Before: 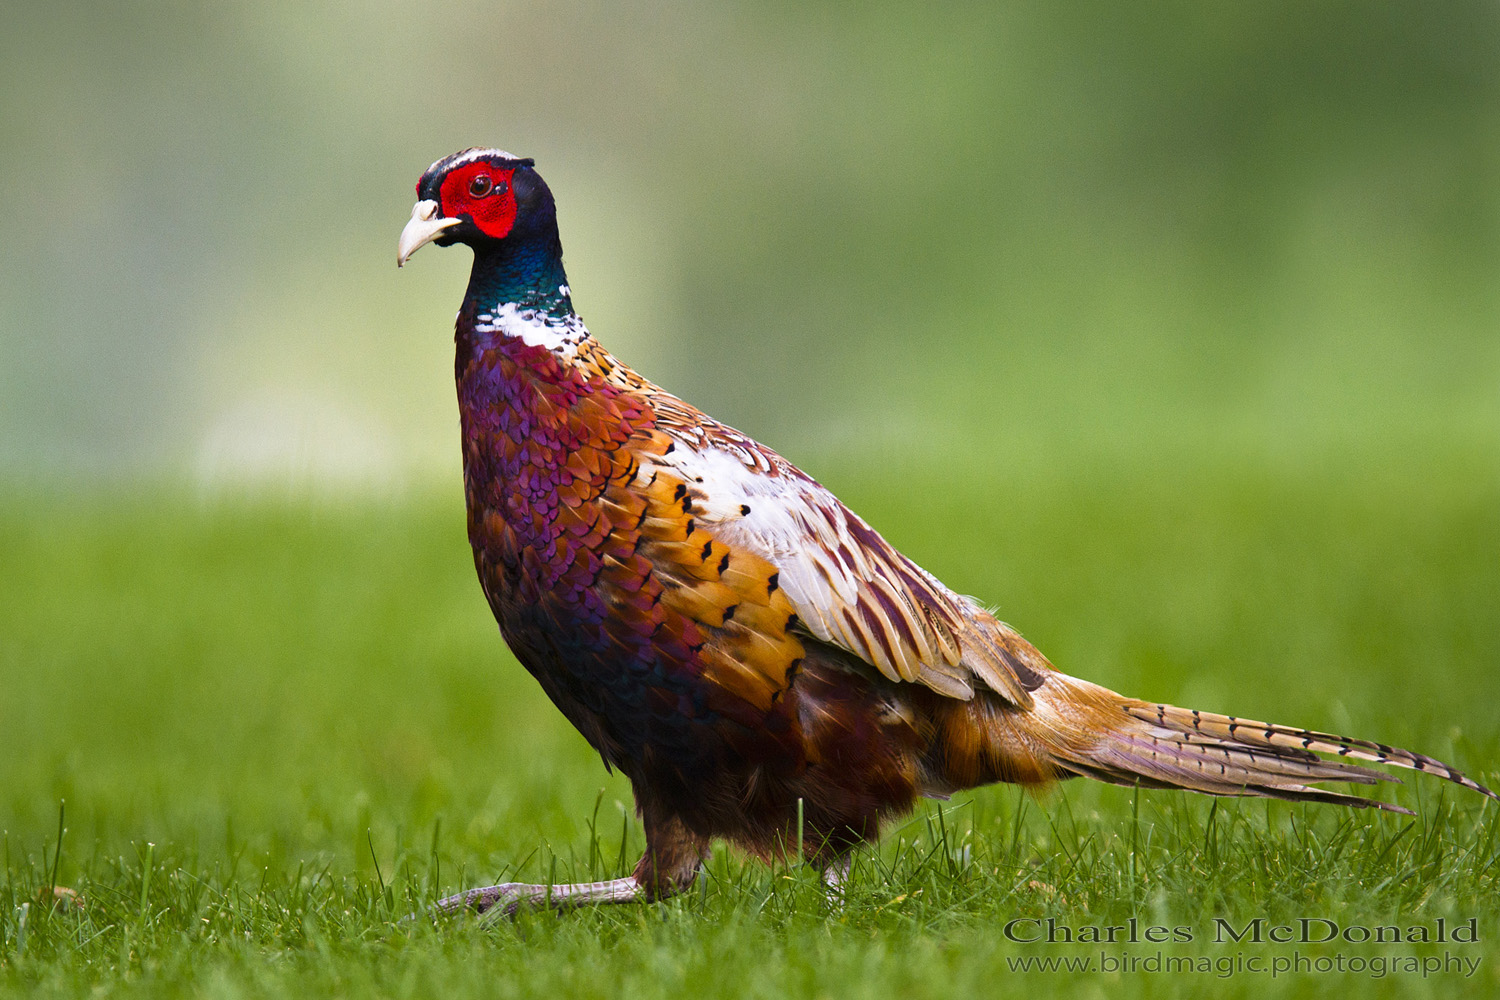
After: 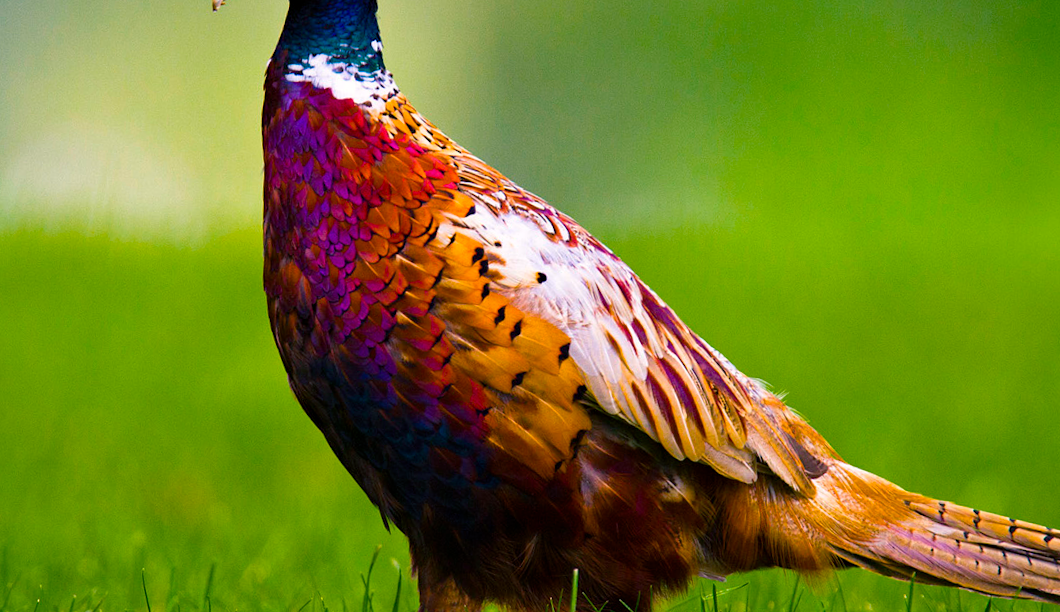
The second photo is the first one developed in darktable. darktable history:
haze removal: compatibility mode true, adaptive false
crop and rotate: angle -4.08°, left 9.752%, top 20.427%, right 12.203%, bottom 11.964%
color balance rgb: shadows lift › chroma 7.473%, shadows lift › hue 245.23°, highlights gain › chroma 0.607%, highlights gain › hue 54.86°, linear chroma grading › global chroma 14.714%, perceptual saturation grading › global saturation 25.915%
